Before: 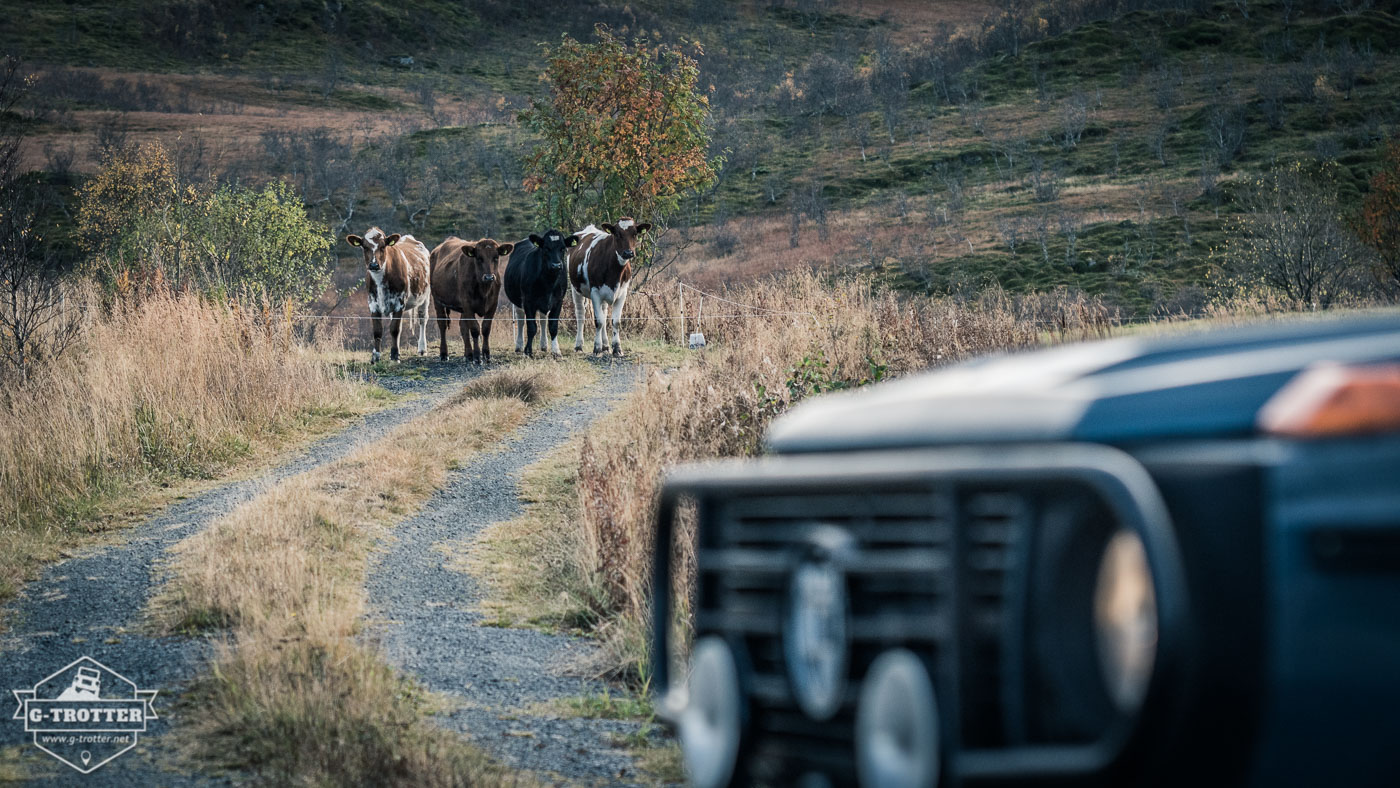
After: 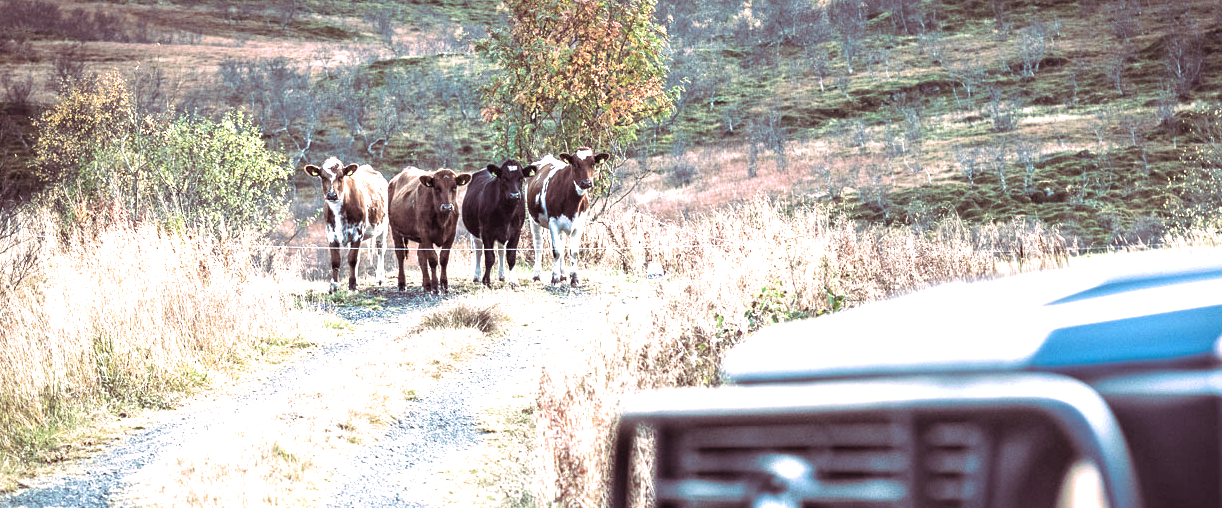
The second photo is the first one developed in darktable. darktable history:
crop: left 3.015%, top 8.969%, right 9.647%, bottom 26.457%
split-toning: highlights › hue 298.8°, highlights › saturation 0.73, compress 41.76%
exposure: black level correction 0, exposure 0.5 EV, compensate exposure bias true, compensate highlight preservation false
